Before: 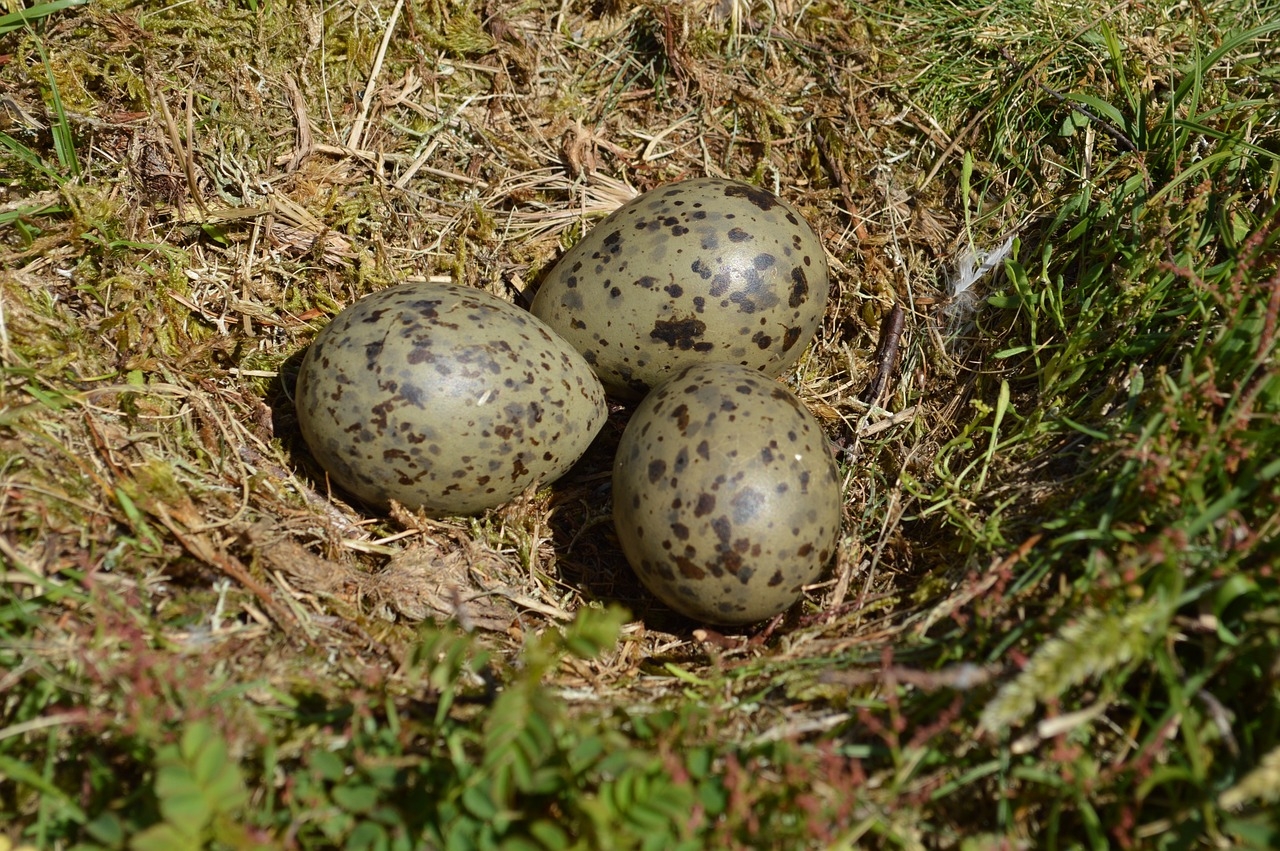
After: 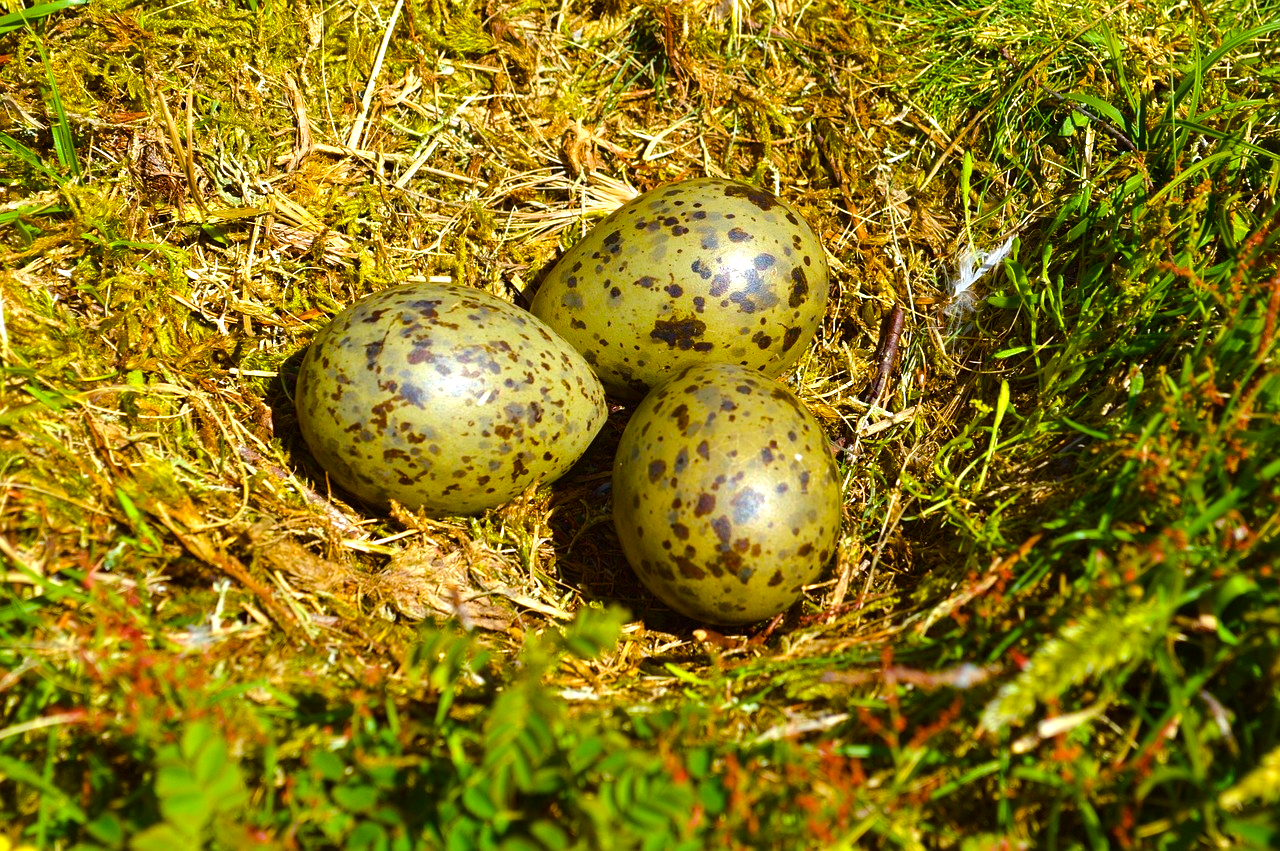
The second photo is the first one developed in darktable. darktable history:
color balance rgb: linear chroma grading › global chroma 25%, perceptual saturation grading › global saturation 40%, perceptual saturation grading › highlights -50%, perceptual saturation grading › shadows 30%, perceptual brilliance grading › global brilliance 25%, global vibrance 60%
white balance: red 0.982, blue 1.018
